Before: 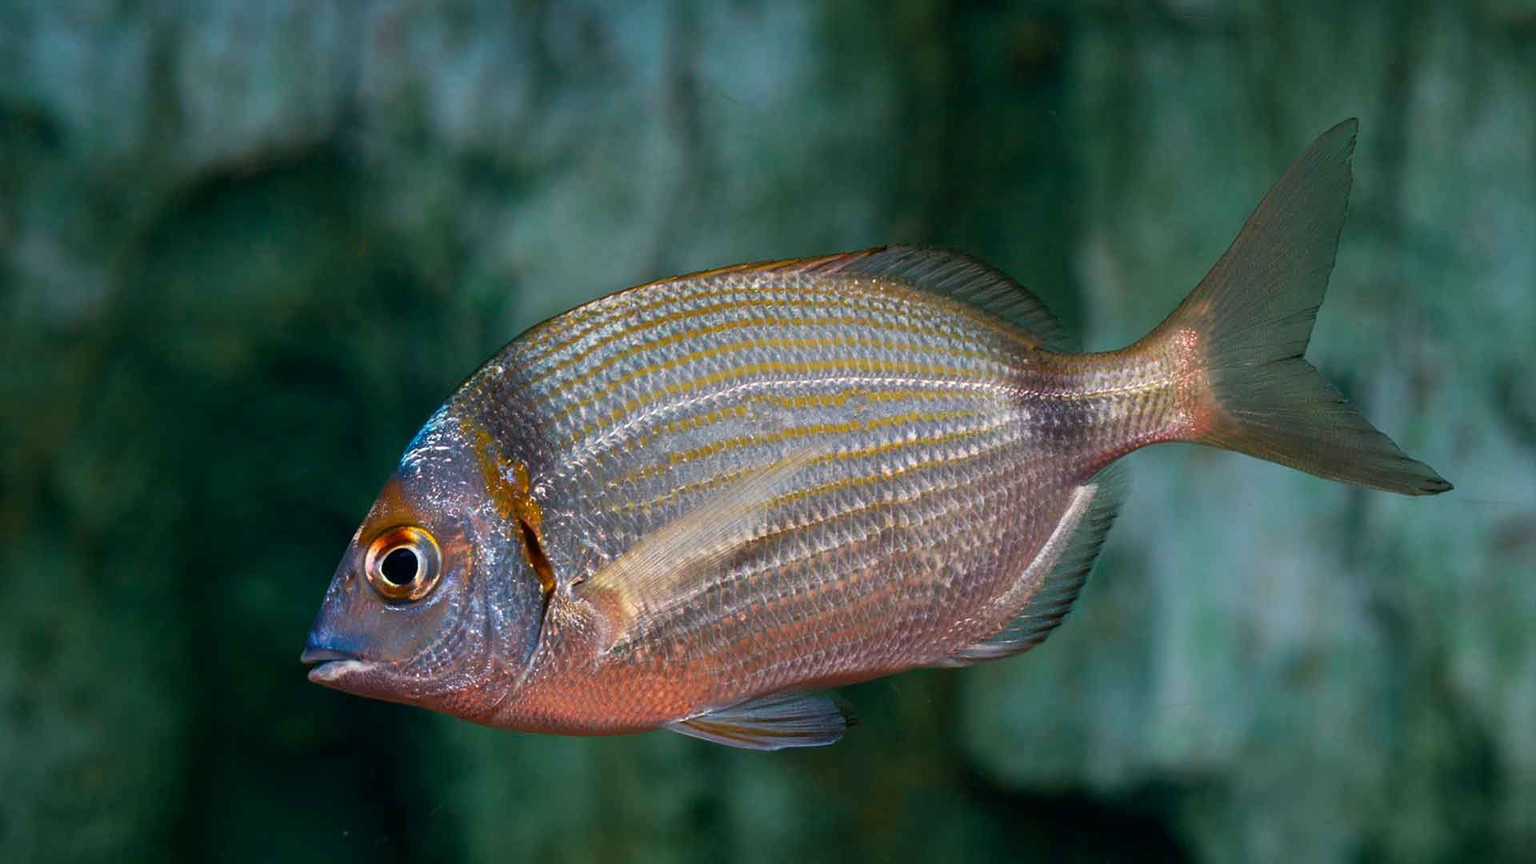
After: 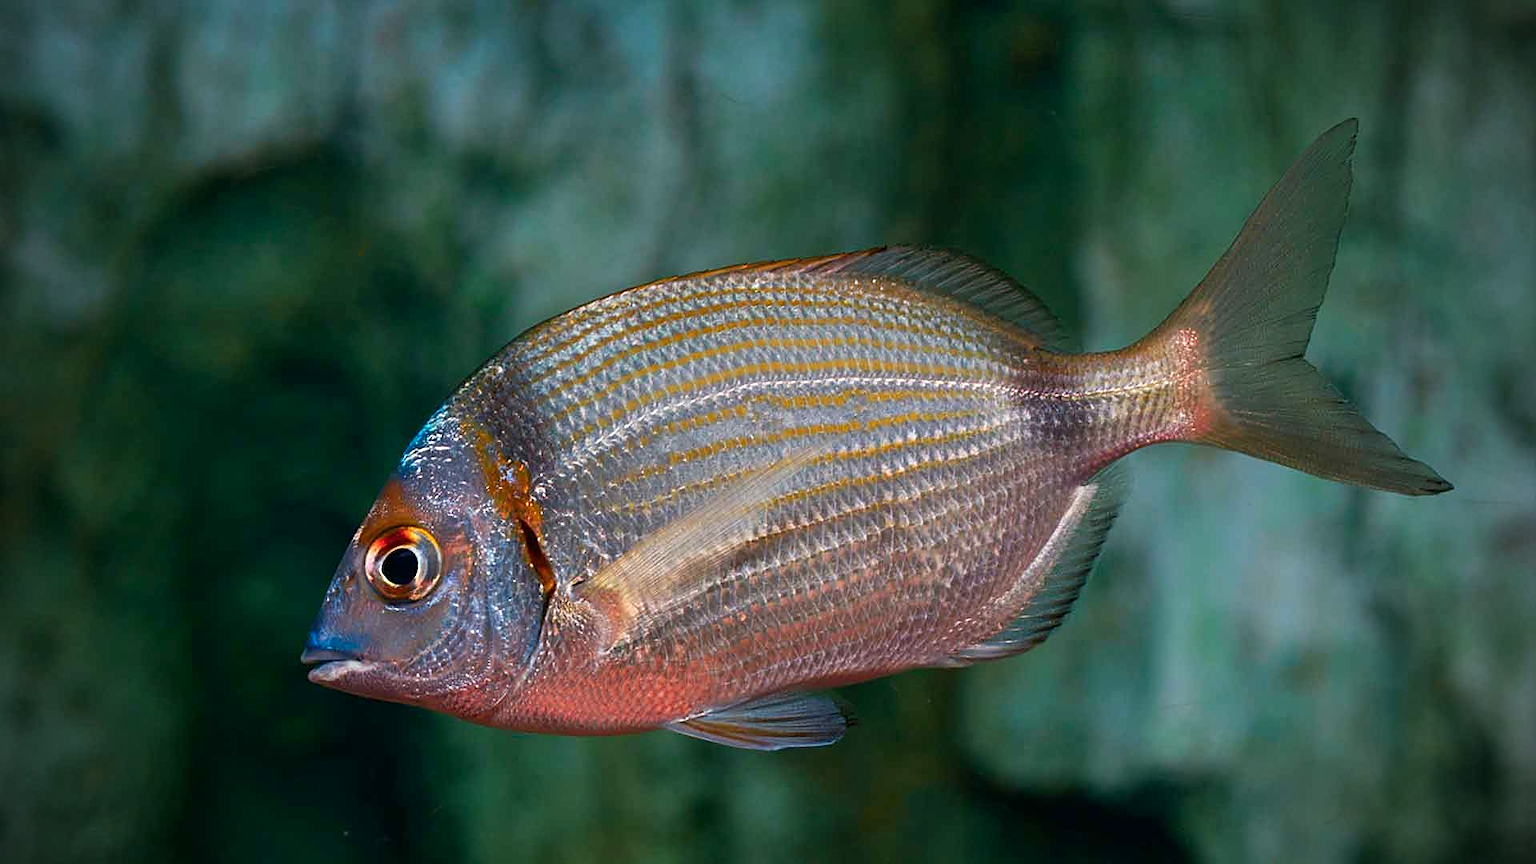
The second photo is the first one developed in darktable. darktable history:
levels: black 0.098%
sharpen: on, module defaults
vignetting: brightness -0.721, saturation -0.48, center (-0.031, -0.042)
color zones: curves: ch1 [(0.235, 0.558) (0.75, 0.5)]; ch2 [(0.25, 0.462) (0.749, 0.457)]
